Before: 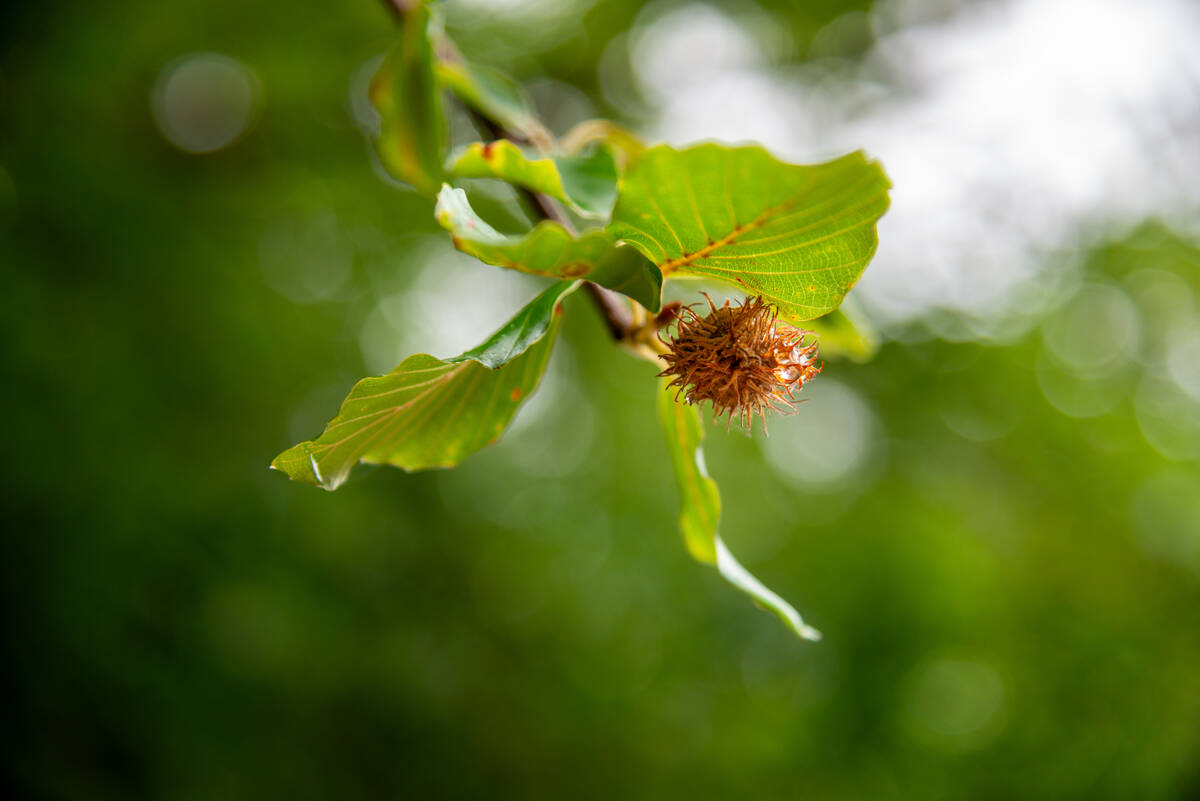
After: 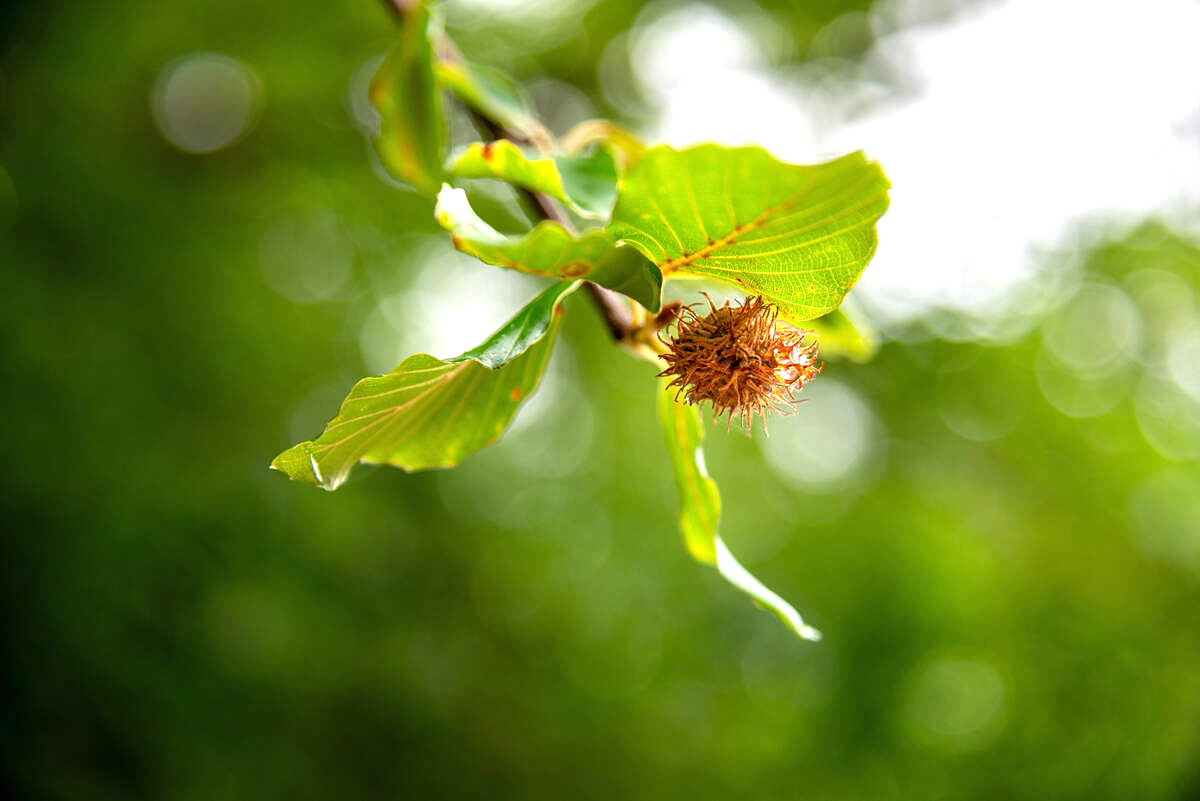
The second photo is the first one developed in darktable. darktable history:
exposure: black level correction 0, exposure 0.7 EV, compensate exposure bias true, compensate highlight preservation false
sharpen: radius 1.272, amount 0.305, threshold 0
